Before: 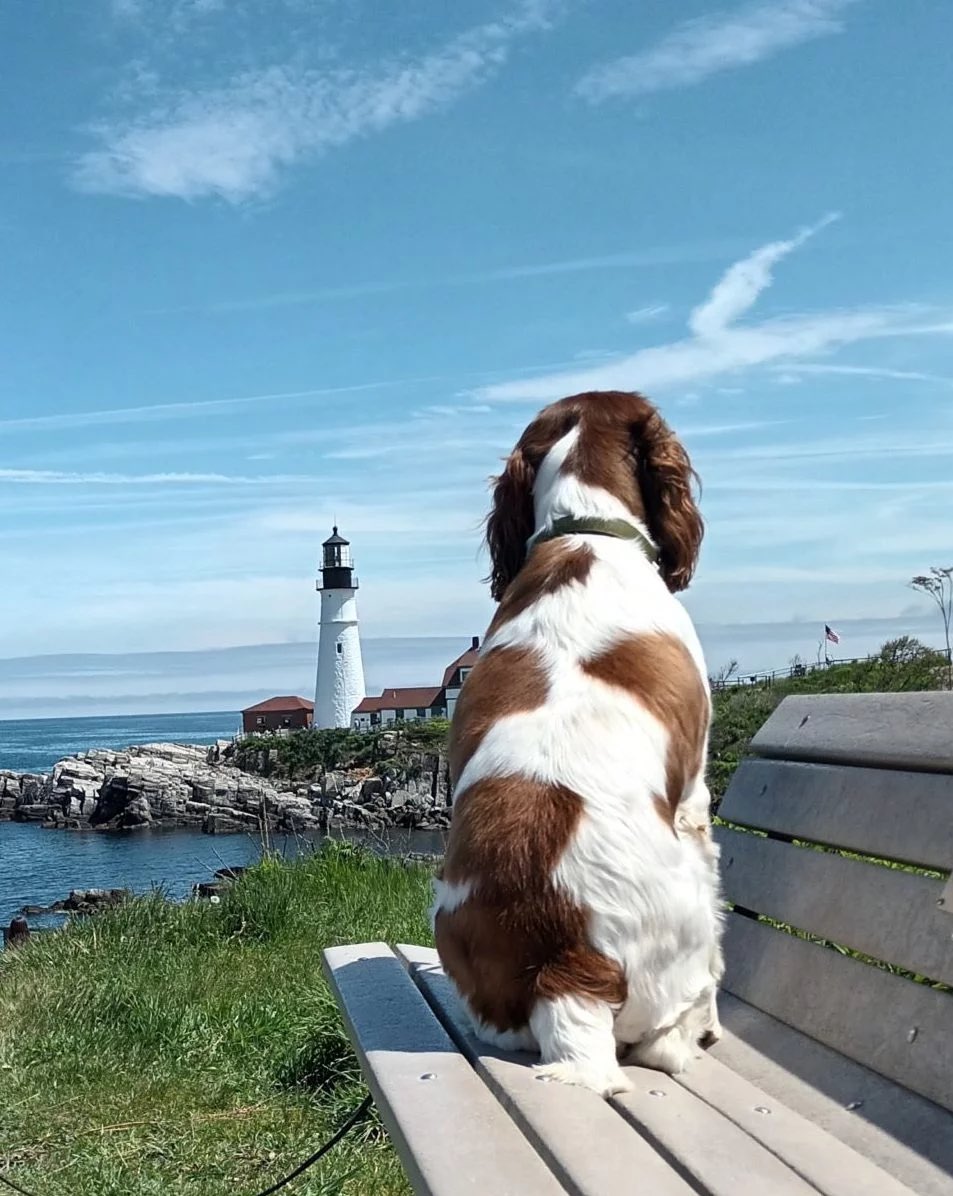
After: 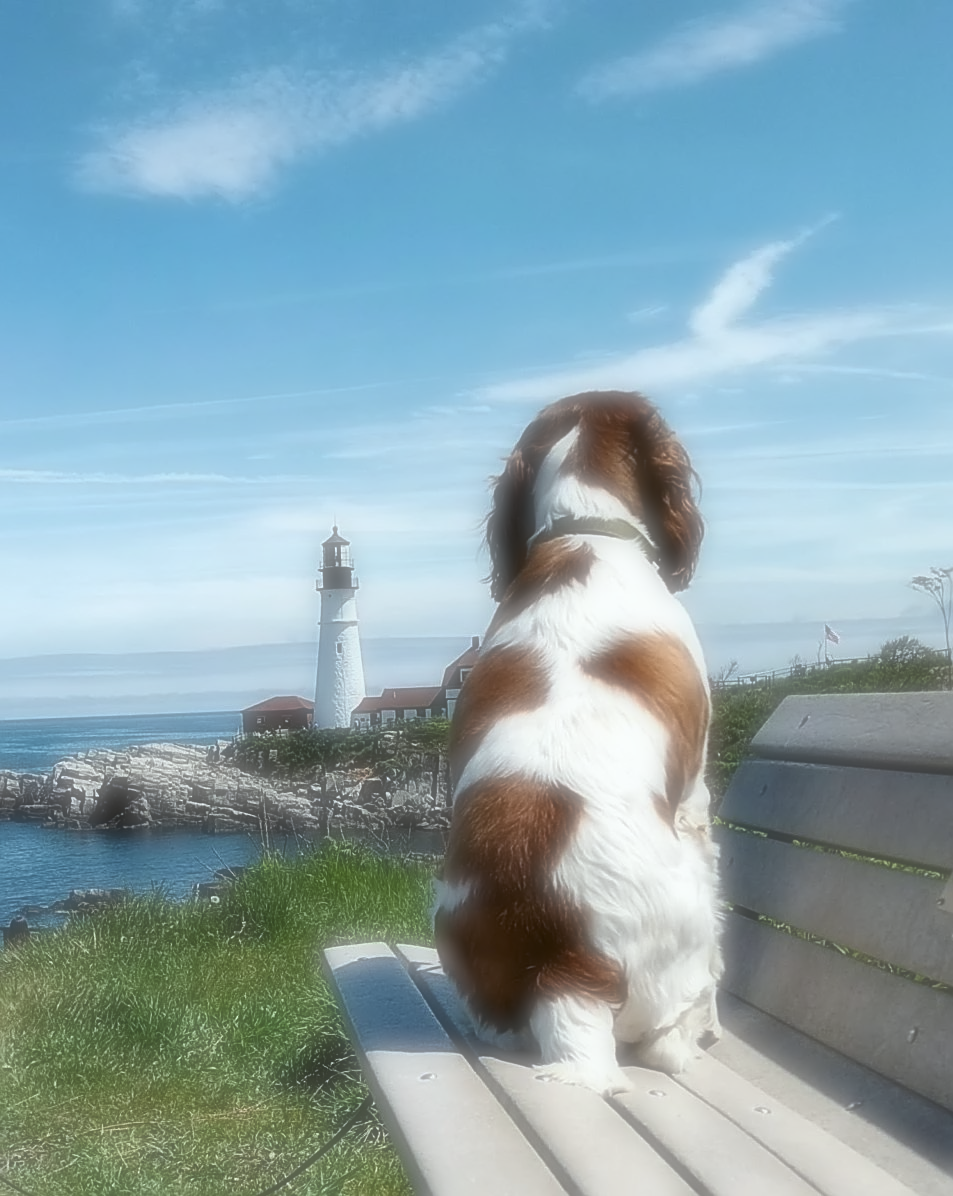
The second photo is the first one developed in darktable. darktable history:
sharpen: on, module defaults
soften: on, module defaults
color balance: lift [1.004, 1.002, 1.002, 0.998], gamma [1, 1.007, 1.002, 0.993], gain [1, 0.977, 1.013, 1.023], contrast -3.64%
